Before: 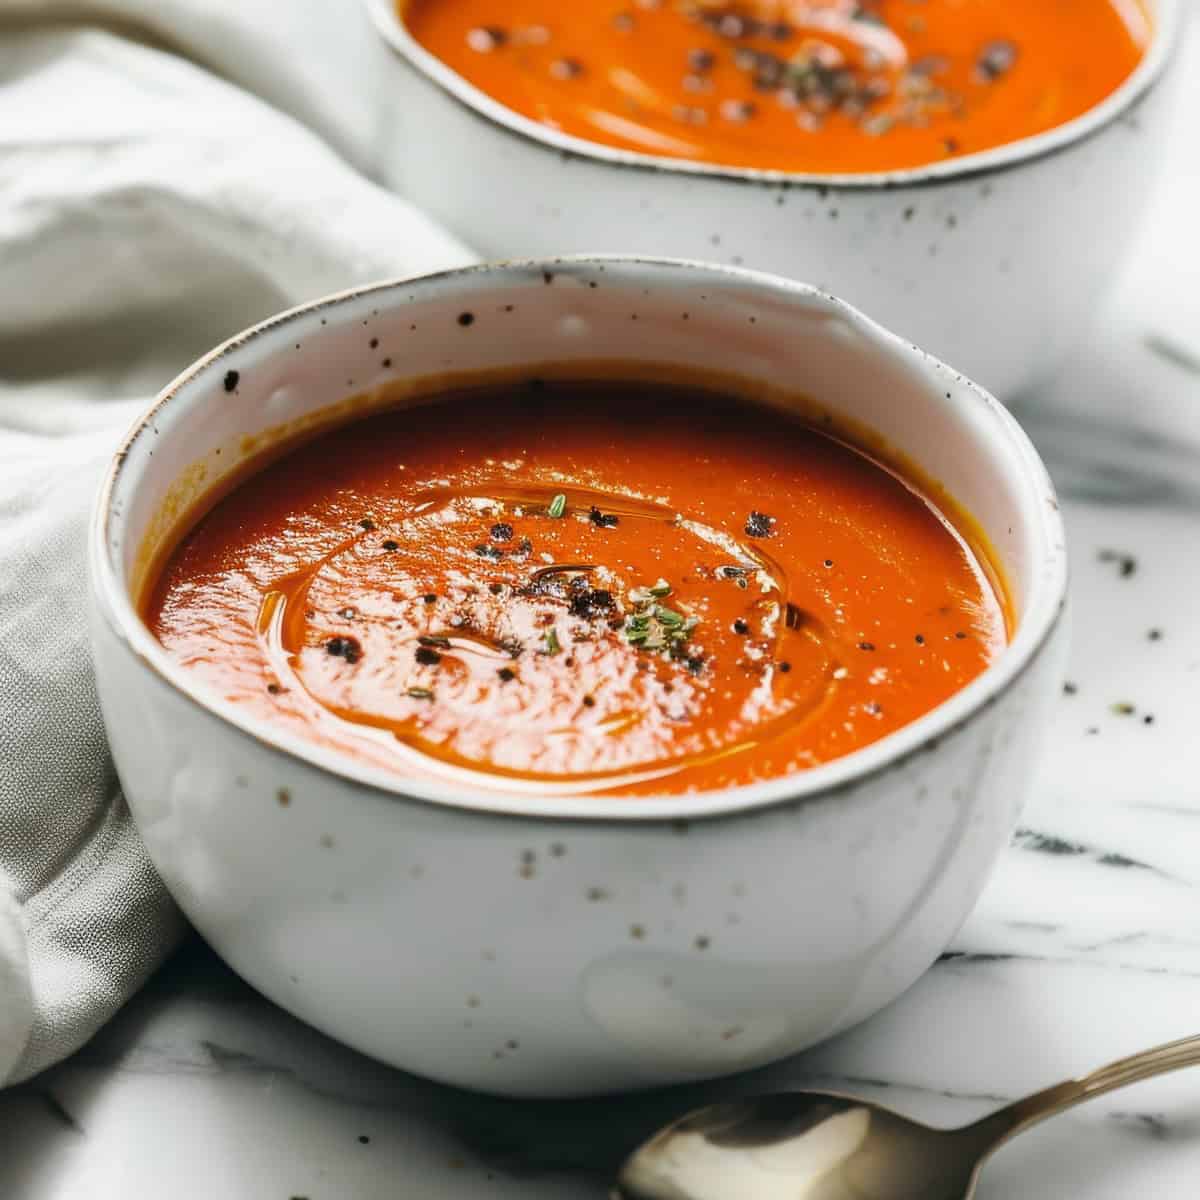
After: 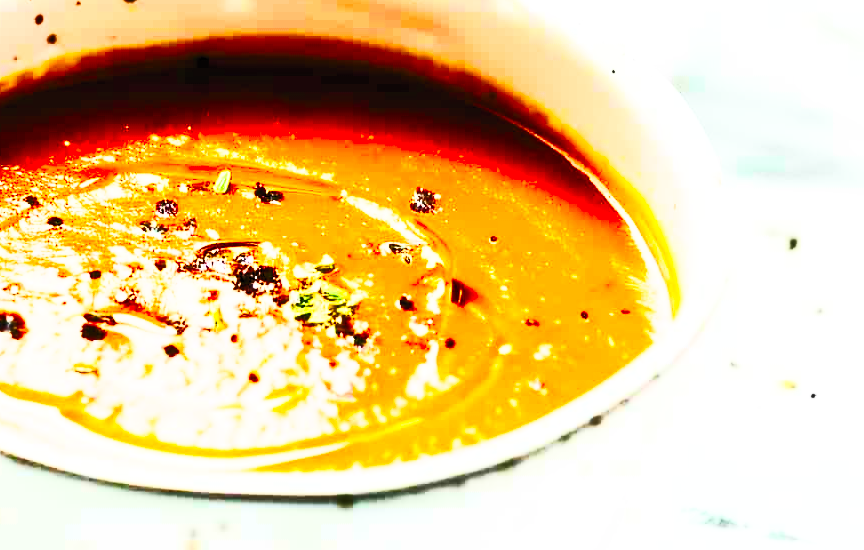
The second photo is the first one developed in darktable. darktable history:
base curve: curves: ch0 [(0, 0) (0.028, 0.03) (0.121, 0.232) (0.46, 0.748) (0.859, 0.968) (1, 1)], preserve colors none
color balance rgb: shadows lift › luminance -20%, power › hue 72.24°, highlights gain › luminance 15%, global offset › hue 171.6°, perceptual saturation grading › highlights -15%, perceptual saturation grading › shadows 25%, global vibrance 30%, contrast 10%
crop and rotate: left 27.938%, top 27.046%, bottom 27.046%
exposure: black level correction 0.005, exposure 0.286 EV, compensate highlight preservation false
contrast brightness saturation: contrast 0.83, brightness 0.59, saturation 0.59
